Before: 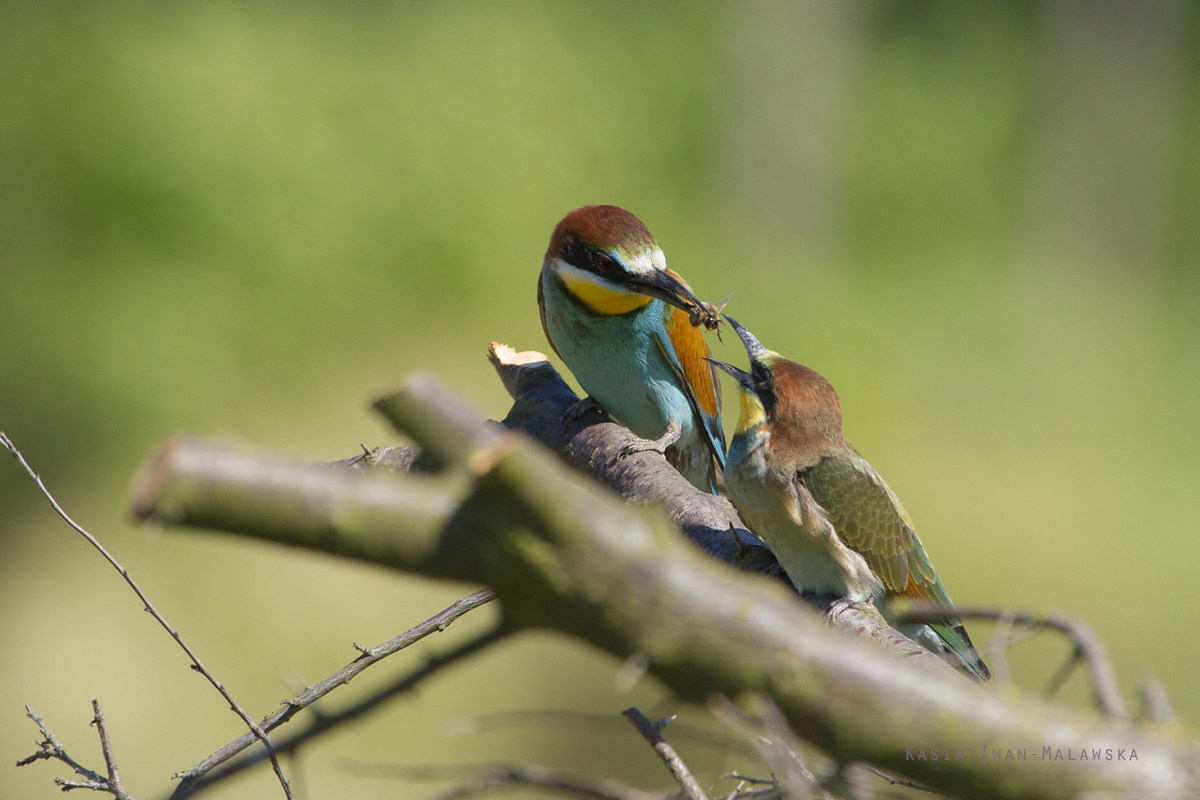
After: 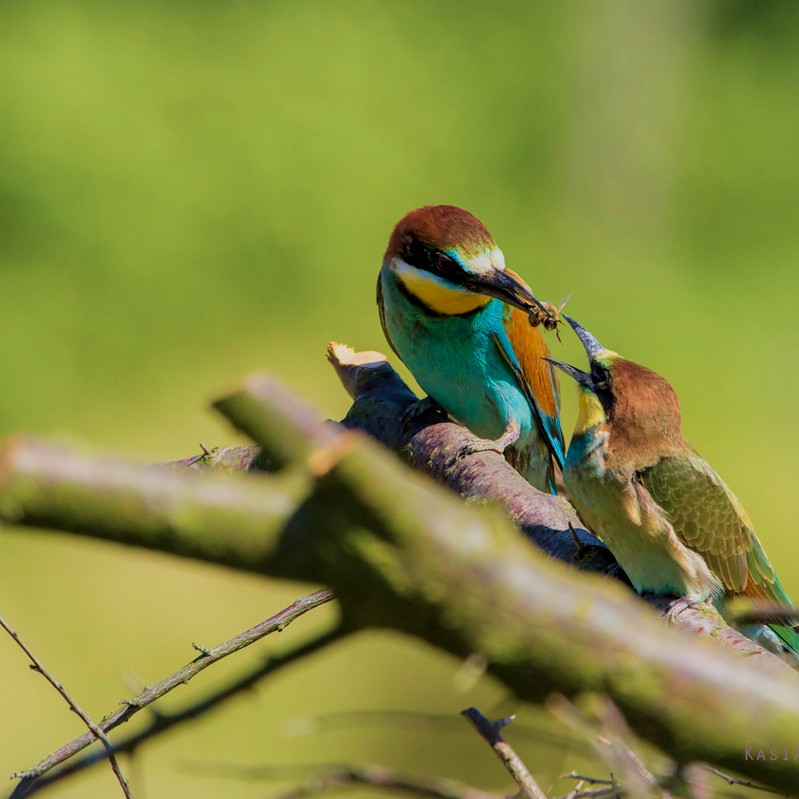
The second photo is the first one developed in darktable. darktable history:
crop and rotate: left 13.437%, right 19.923%
local contrast: on, module defaults
velvia: strength 75%
exposure: black level correction -0.004, exposure 0.045 EV, compensate highlight preservation false
filmic rgb: black relative exposure -7.65 EV, white relative exposure 4.56 EV, hardness 3.61
